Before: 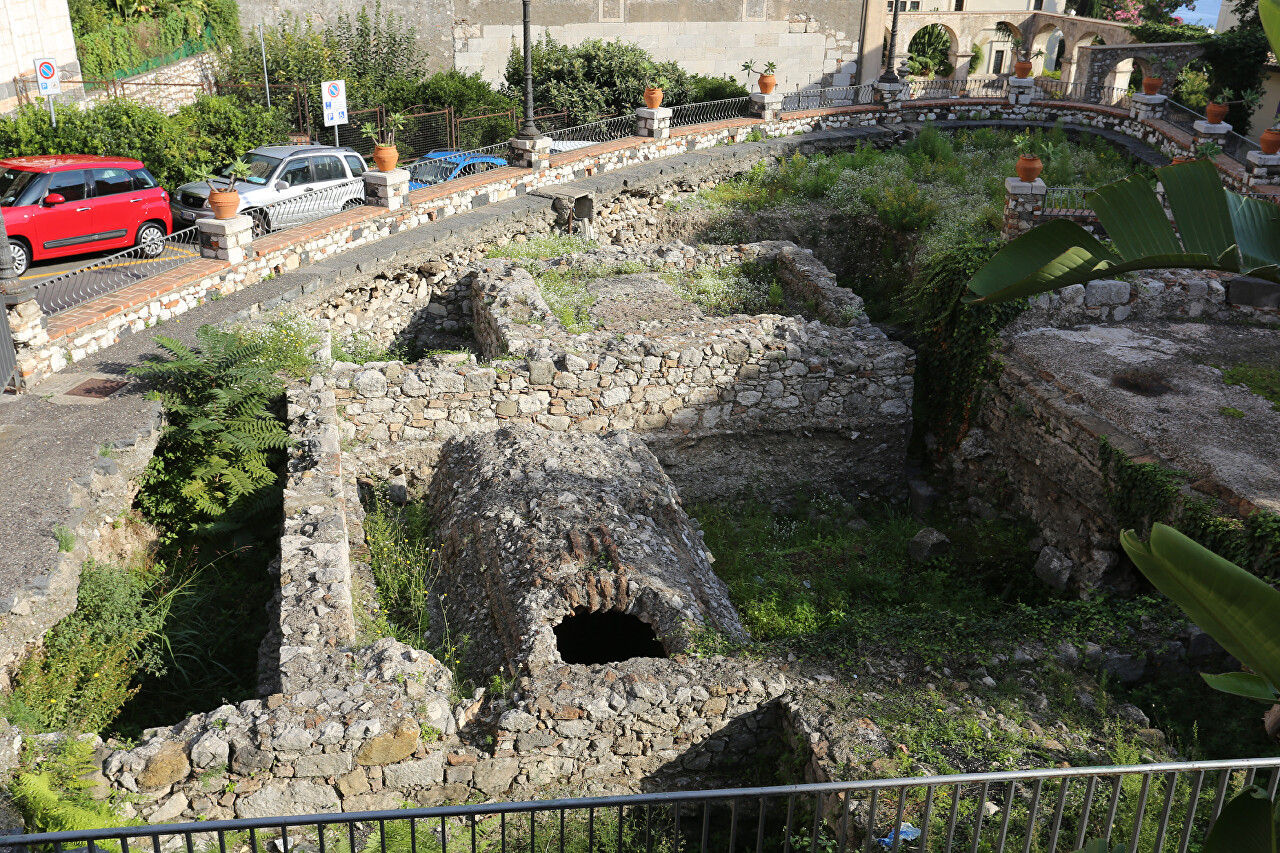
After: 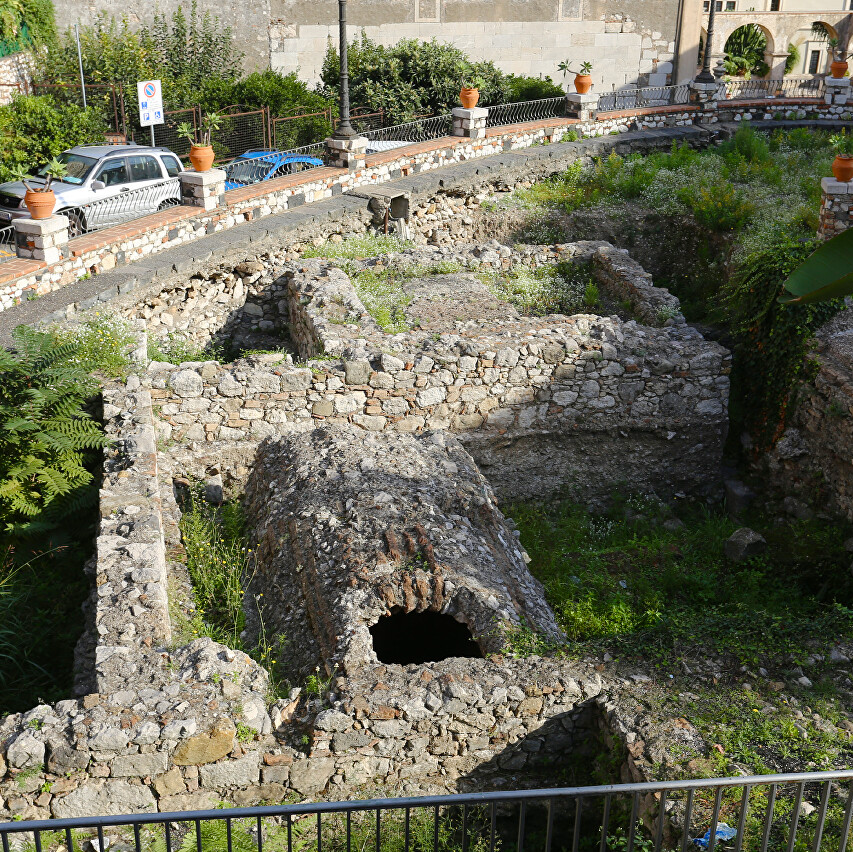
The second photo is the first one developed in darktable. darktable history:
crop and rotate: left 14.436%, right 18.898%
color balance rgb: perceptual saturation grading › global saturation 20%, perceptual saturation grading › highlights -25%, perceptual saturation grading › shadows 25%
